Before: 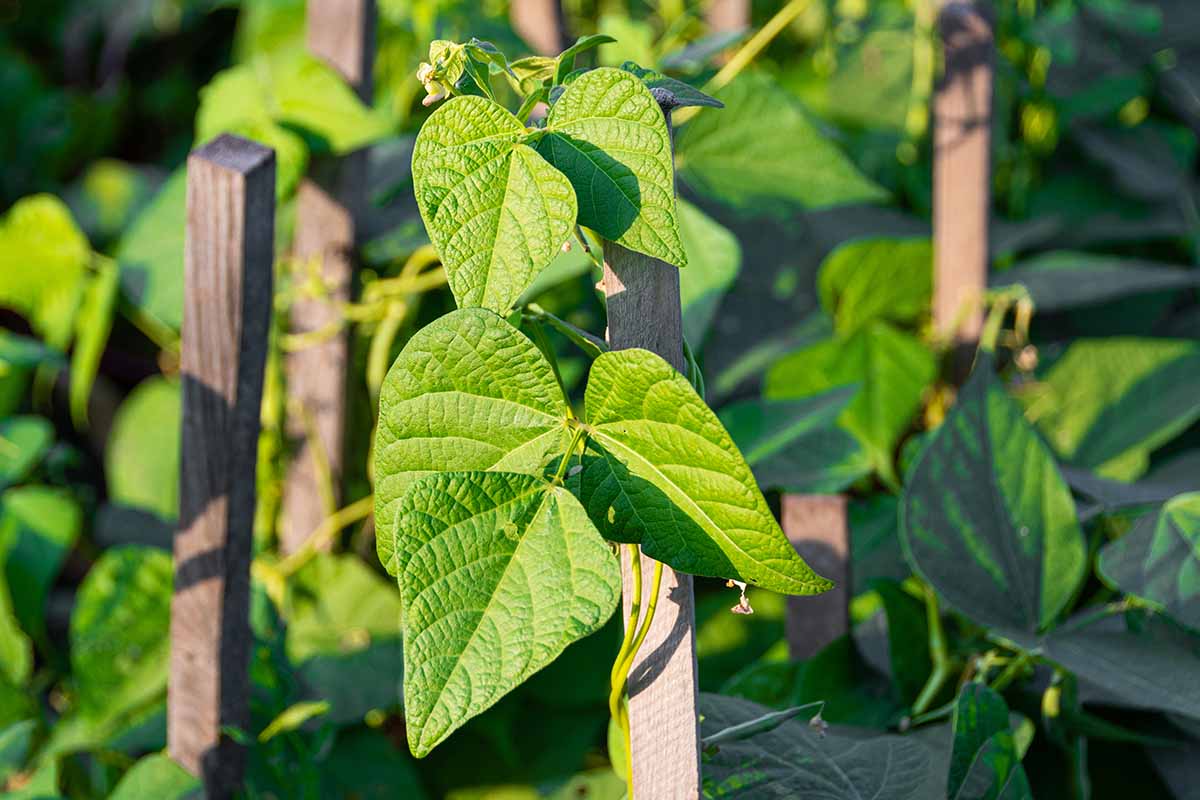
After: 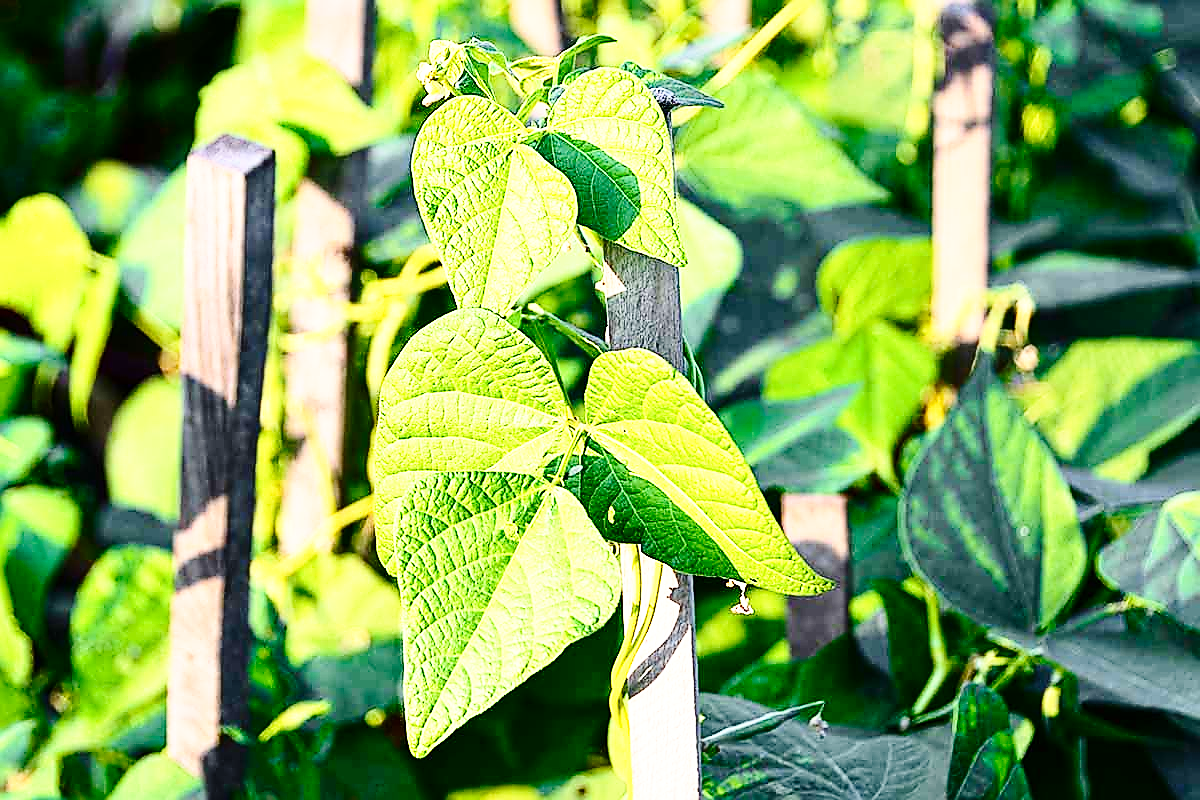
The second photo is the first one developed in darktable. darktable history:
base curve: curves: ch0 [(0, 0) (0.028, 0.03) (0.121, 0.232) (0.46, 0.748) (0.859, 0.968) (1, 1)], preserve colors none
sharpen: radius 1.4, amount 1.25, threshold 0.7
contrast brightness saturation: contrast 0.28
exposure: exposure 0.6 EV, compensate highlight preservation false
